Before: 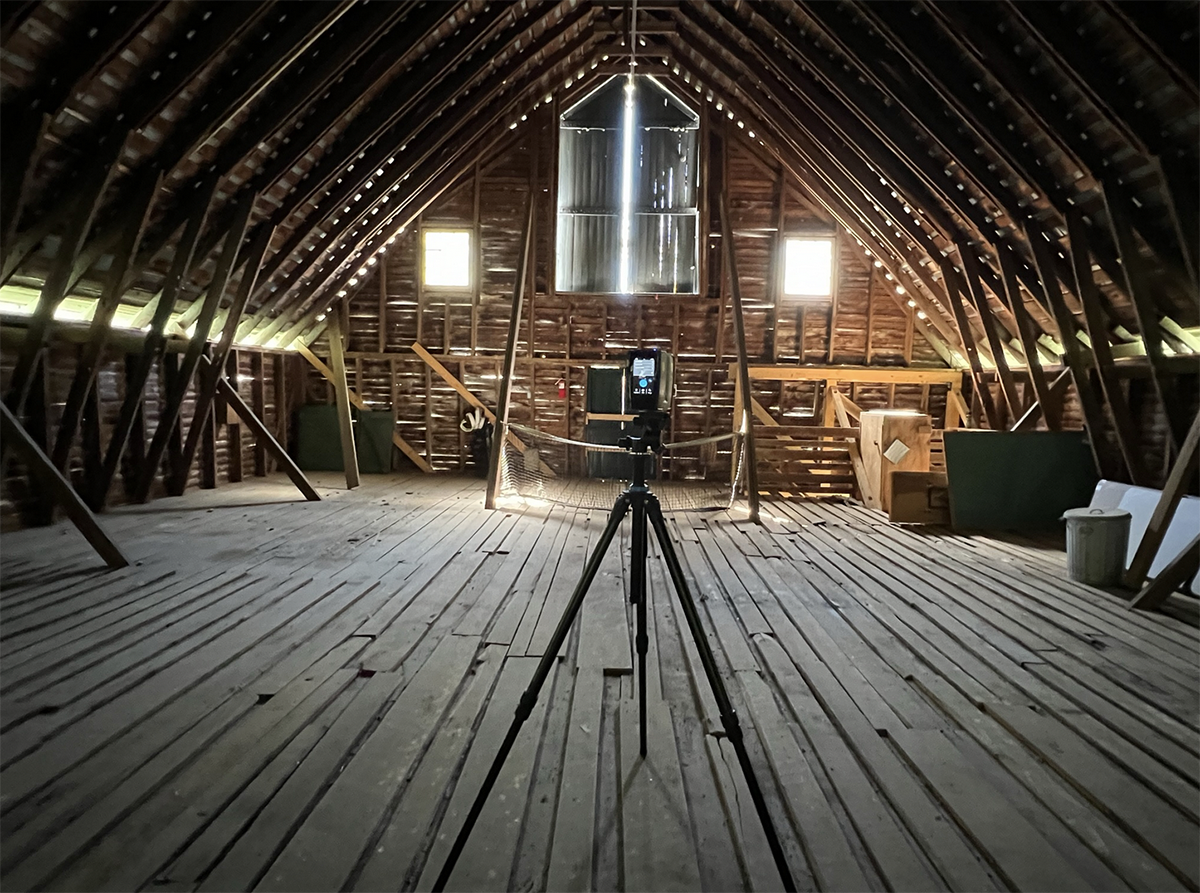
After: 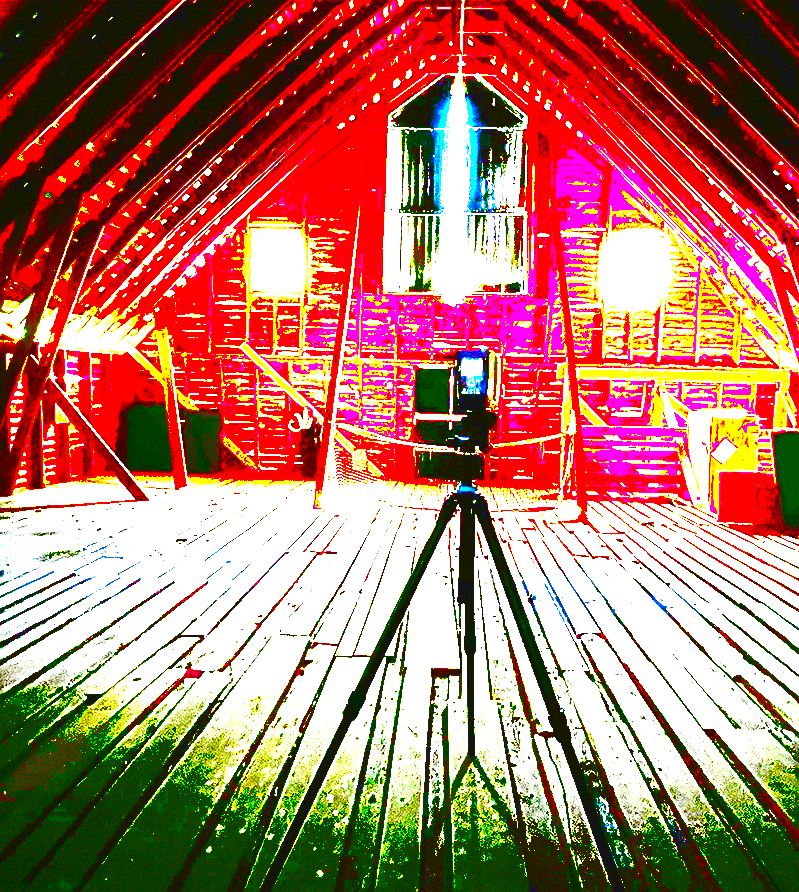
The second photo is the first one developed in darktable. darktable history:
exposure: black level correction 0.1, exposure 3 EV, compensate highlight preservation false
crop and rotate: left 14.385%, right 18.948%
contrast brightness saturation: contrast -0.1, brightness 0.05, saturation 0.08
sharpen: radius 1.4, amount 1.25, threshold 0.7
